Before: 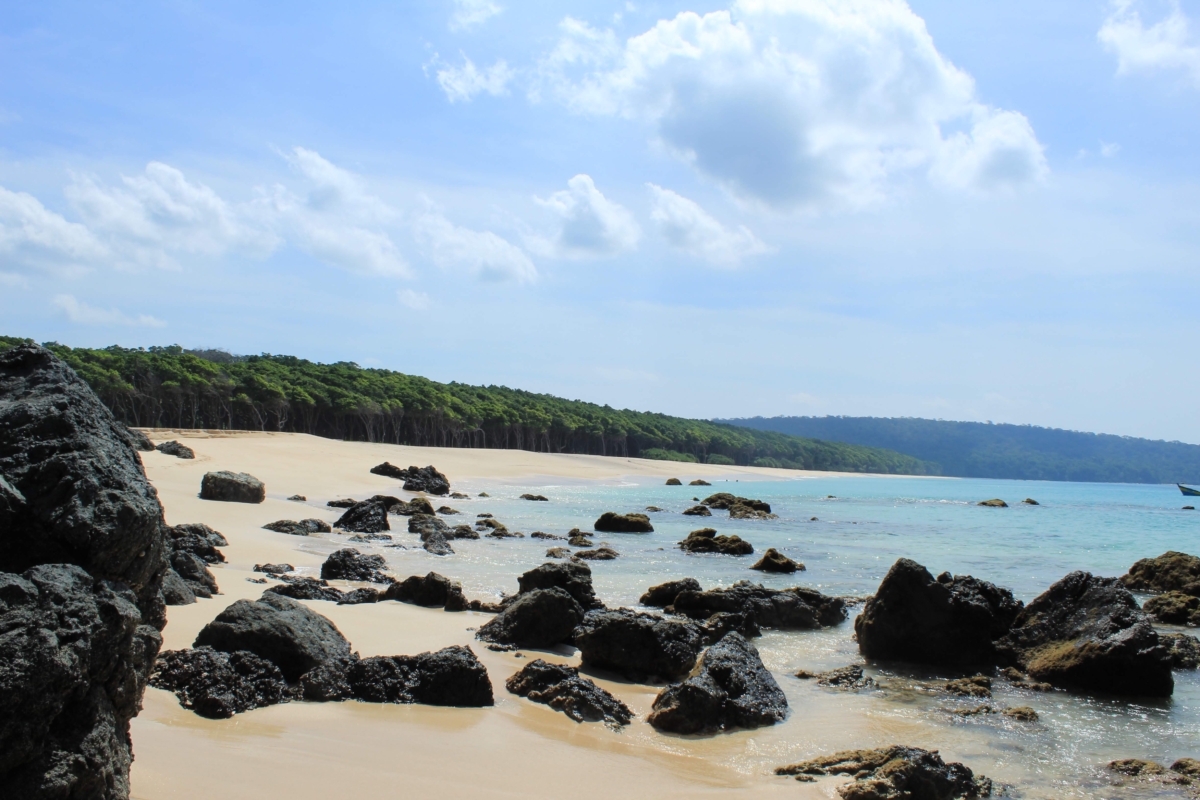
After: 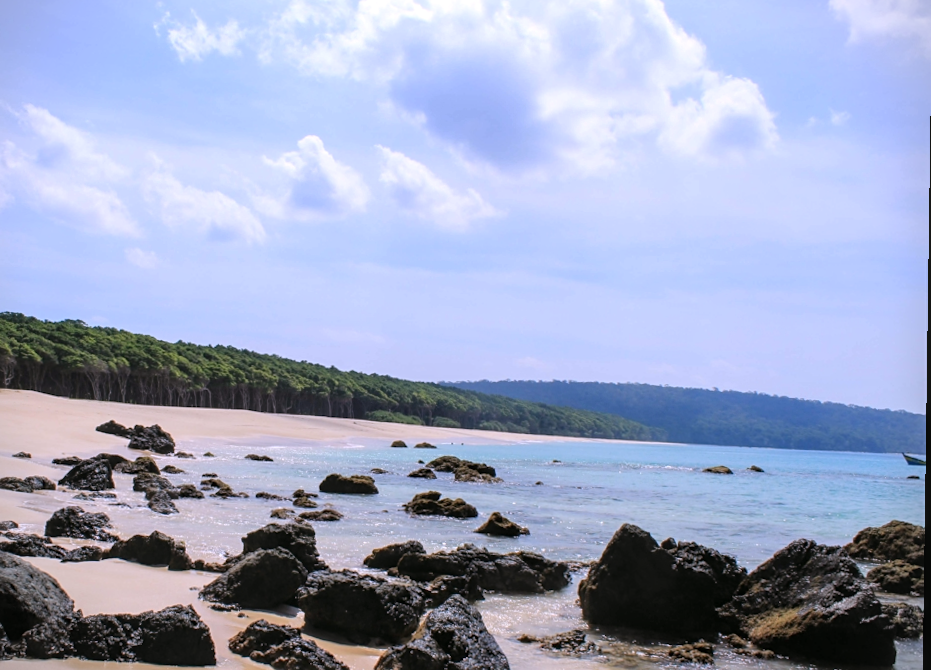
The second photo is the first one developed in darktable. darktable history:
color balance: mode lift, gamma, gain (sRGB), lift [1, 0.99, 1.01, 0.992], gamma [1, 1.037, 0.974, 0.963]
crop: left 23.095%, top 5.827%, bottom 11.854%
rotate and perspective: rotation 0.8°, automatic cropping off
white balance: red 1.066, blue 1.119
local contrast: on, module defaults
vignetting: fall-off start 92.6%, brightness -0.52, saturation -0.51, center (-0.012, 0)
sharpen: amount 0.2
